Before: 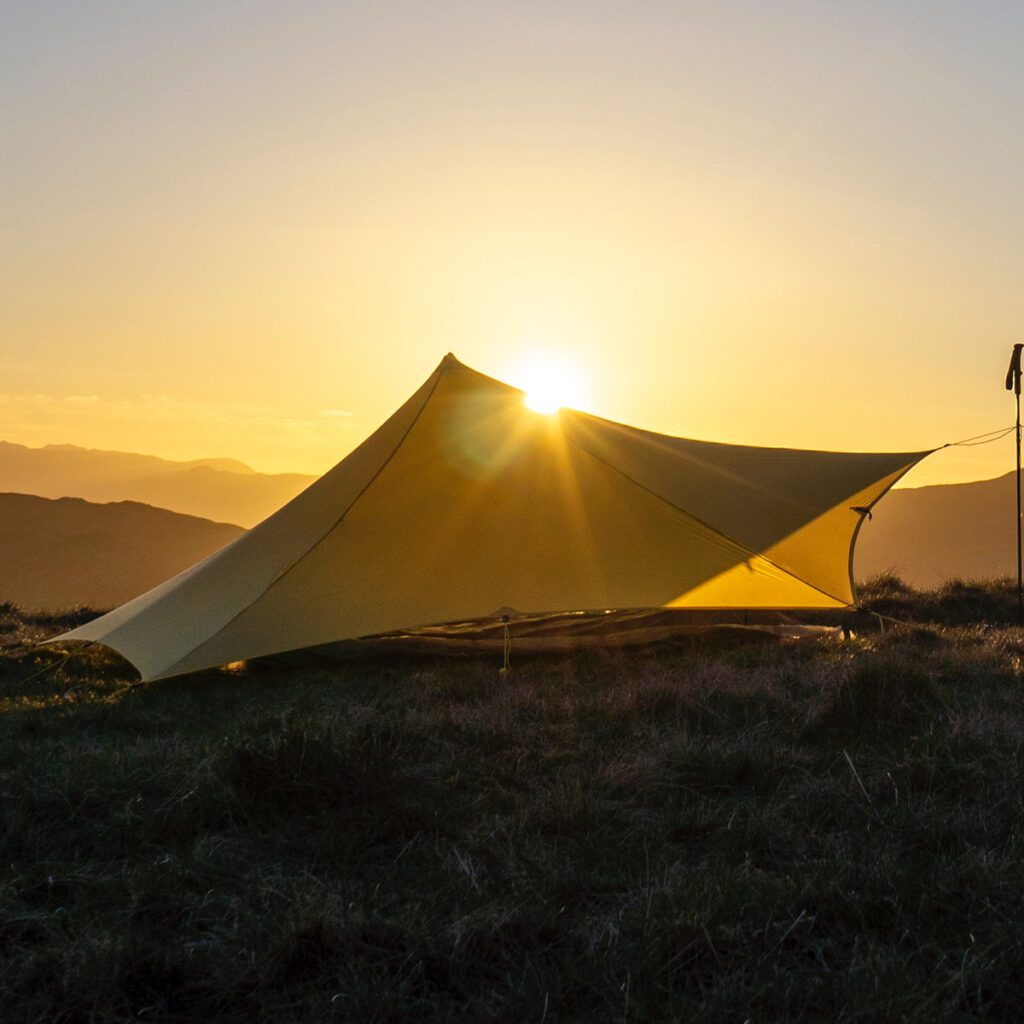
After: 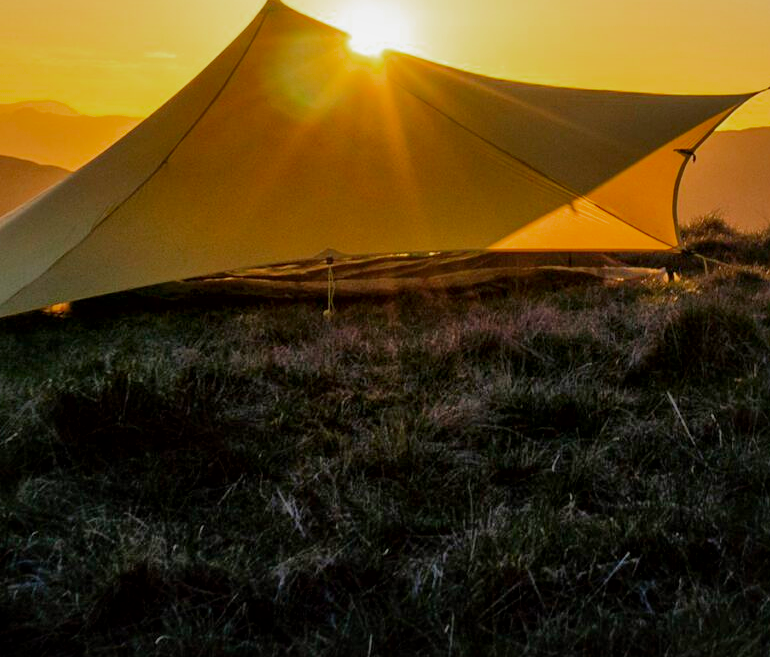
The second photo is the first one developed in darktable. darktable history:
color zones: curves: ch0 [(0, 0.444) (0.143, 0.442) (0.286, 0.441) (0.429, 0.441) (0.571, 0.441) (0.714, 0.441) (0.857, 0.442) (1, 0.444)]
local contrast: mode bilateral grid, contrast 19, coarseness 49, detail 141%, midtone range 0.2
contrast brightness saturation: contrast 0.13, brightness -0.048, saturation 0.156
tone curve: curves: ch0 [(0, 0) (0.8, 0.757) (1, 1)], preserve colors none
filmic rgb: black relative exposure -7.65 EV, white relative exposure 4.56 EV, threshold 5.96 EV, hardness 3.61, enable highlight reconstruction true
shadows and highlights: on, module defaults
exposure: black level correction 0, exposure 1.097 EV, compensate exposure bias true, compensate highlight preservation false
crop and rotate: left 17.248%, top 35.029%, right 7.505%, bottom 0.793%
